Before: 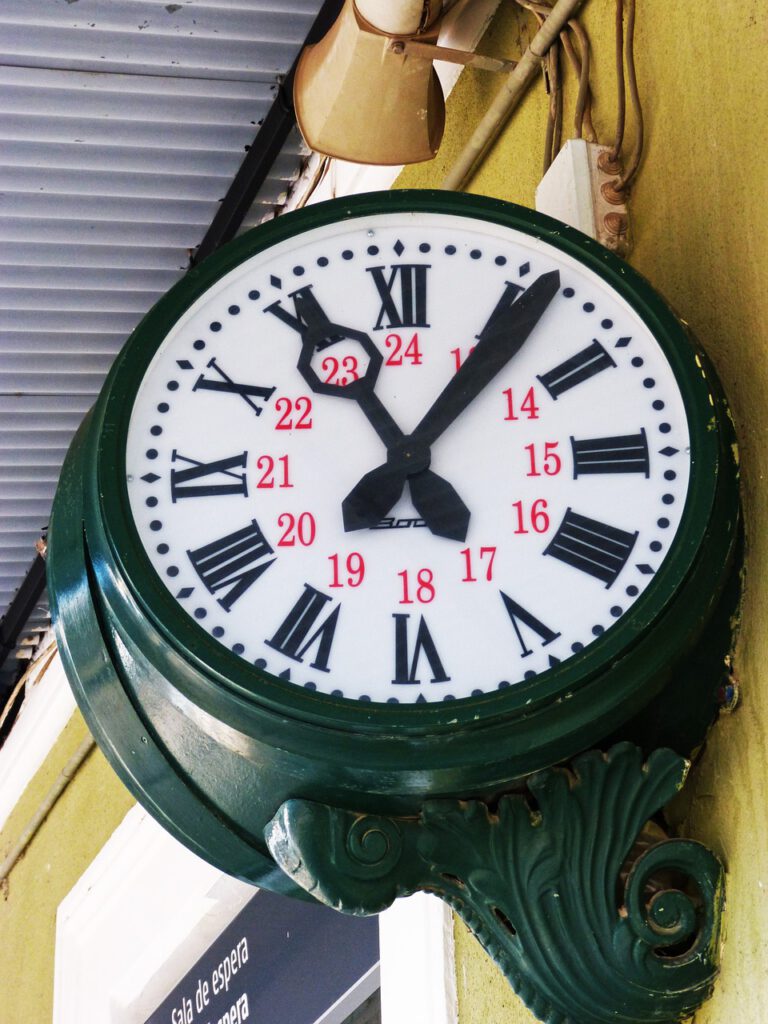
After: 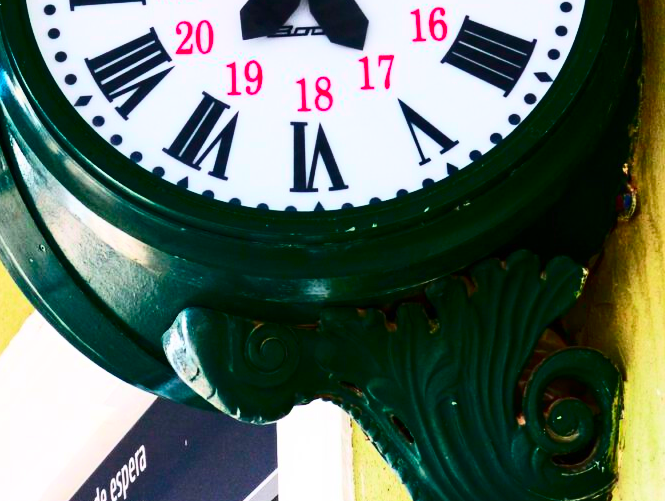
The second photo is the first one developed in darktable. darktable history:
contrast brightness saturation: contrast 0.4, brightness 0.05, saturation 0.25
crop and rotate: left 13.306%, top 48.129%, bottom 2.928%
color contrast: green-magenta contrast 1.73, blue-yellow contrast 1.15
